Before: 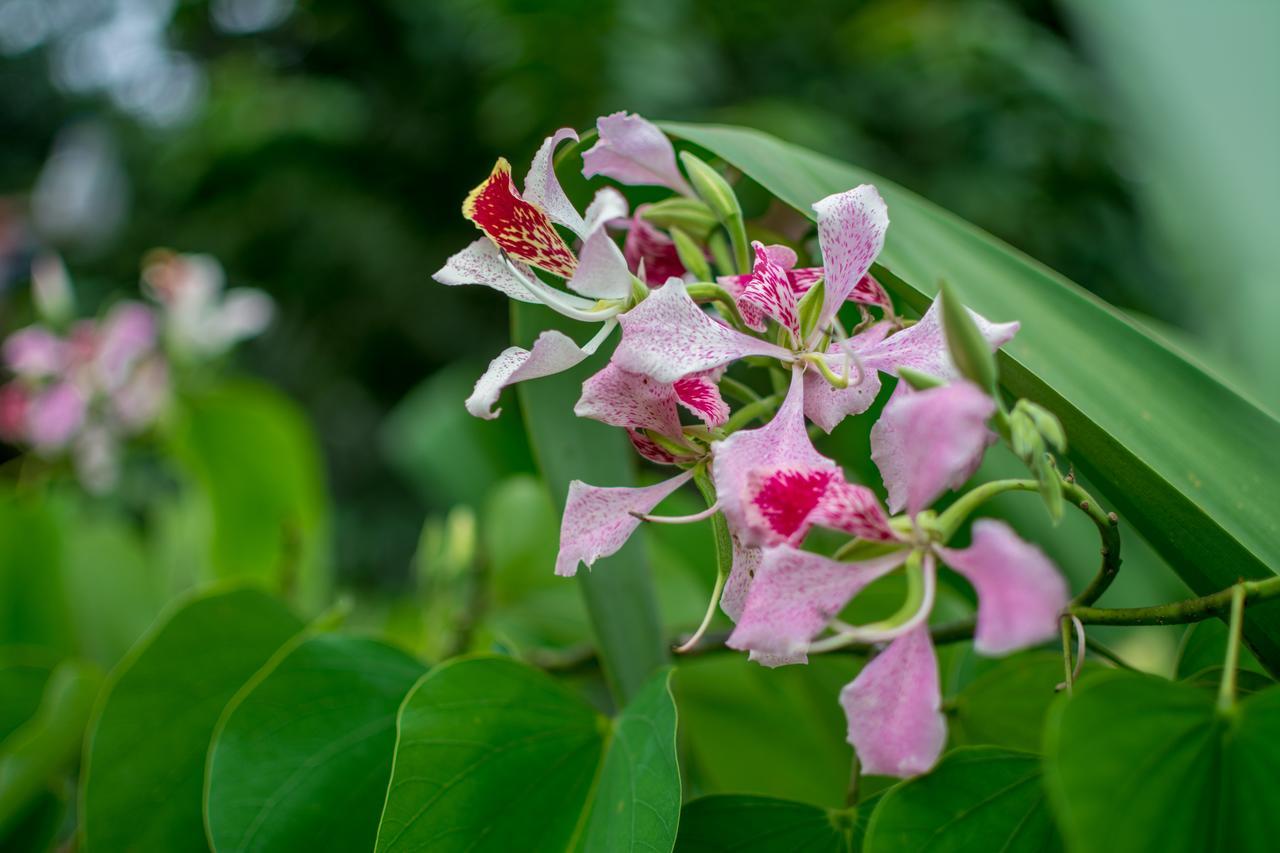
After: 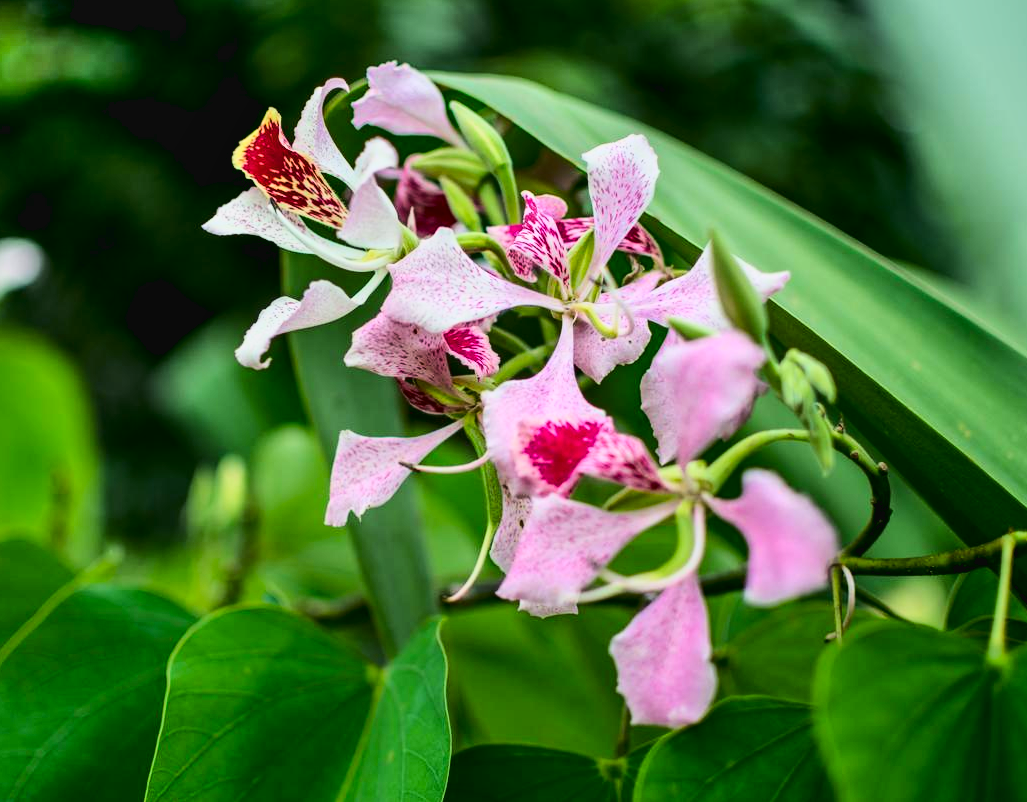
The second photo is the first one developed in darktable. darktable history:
color balance rgb: perceptual saturation grading › global saturation 0.323%
crop and rotate: left 18.026%, top 5.947%, right 1.703%
shadows and highlights: white point adjustment 0.066, soften with gaussian
exposure: black level correction 0.01, exposure 0.01 EV, compensate highlight preservation false
tone curve: curves: ch0 [(0.003, 0.023) (0.071, 0.052) (0.249, 0.201) (0.466, 0.557) (0.625, 0.761) (0.783, 0.9) (0.994, 0.968)]; ch1 [(0, 0) (0.262, 0.227) (0.417, 0.386) (0.469, 0.467) (0.502, 0.498) (0.531, 0.521) (0.576, 0.586) (0.612, 0.634) (0.634, 0.68) (0.686, 0.728) (0.994, 0.987)]; ch2 [(0, 0) (0.262, 0.188) (0.385, 0.353) (0.427, 0.424) (0.495, 0.493) (0.518, 0.544) (0.55, 0.579) (0.595, 0.621) (0.644, 0.748) (1, 1)], color space Lab, linked channels, preserve colors none
